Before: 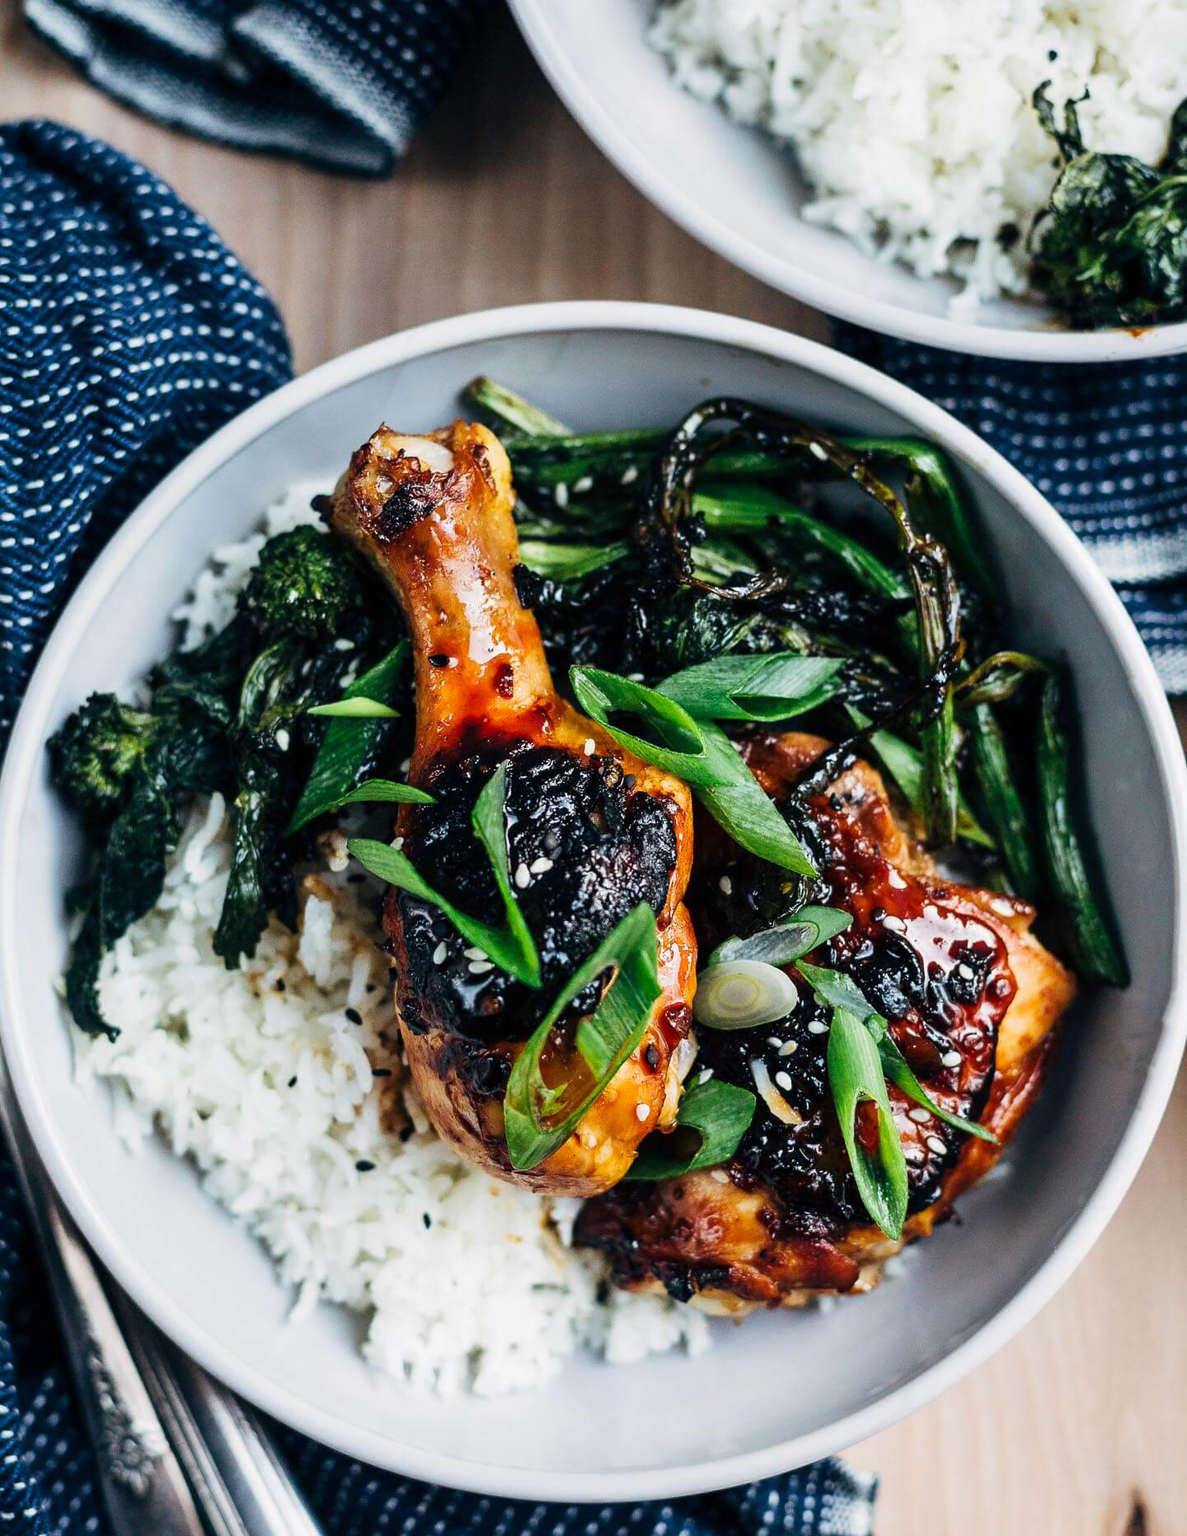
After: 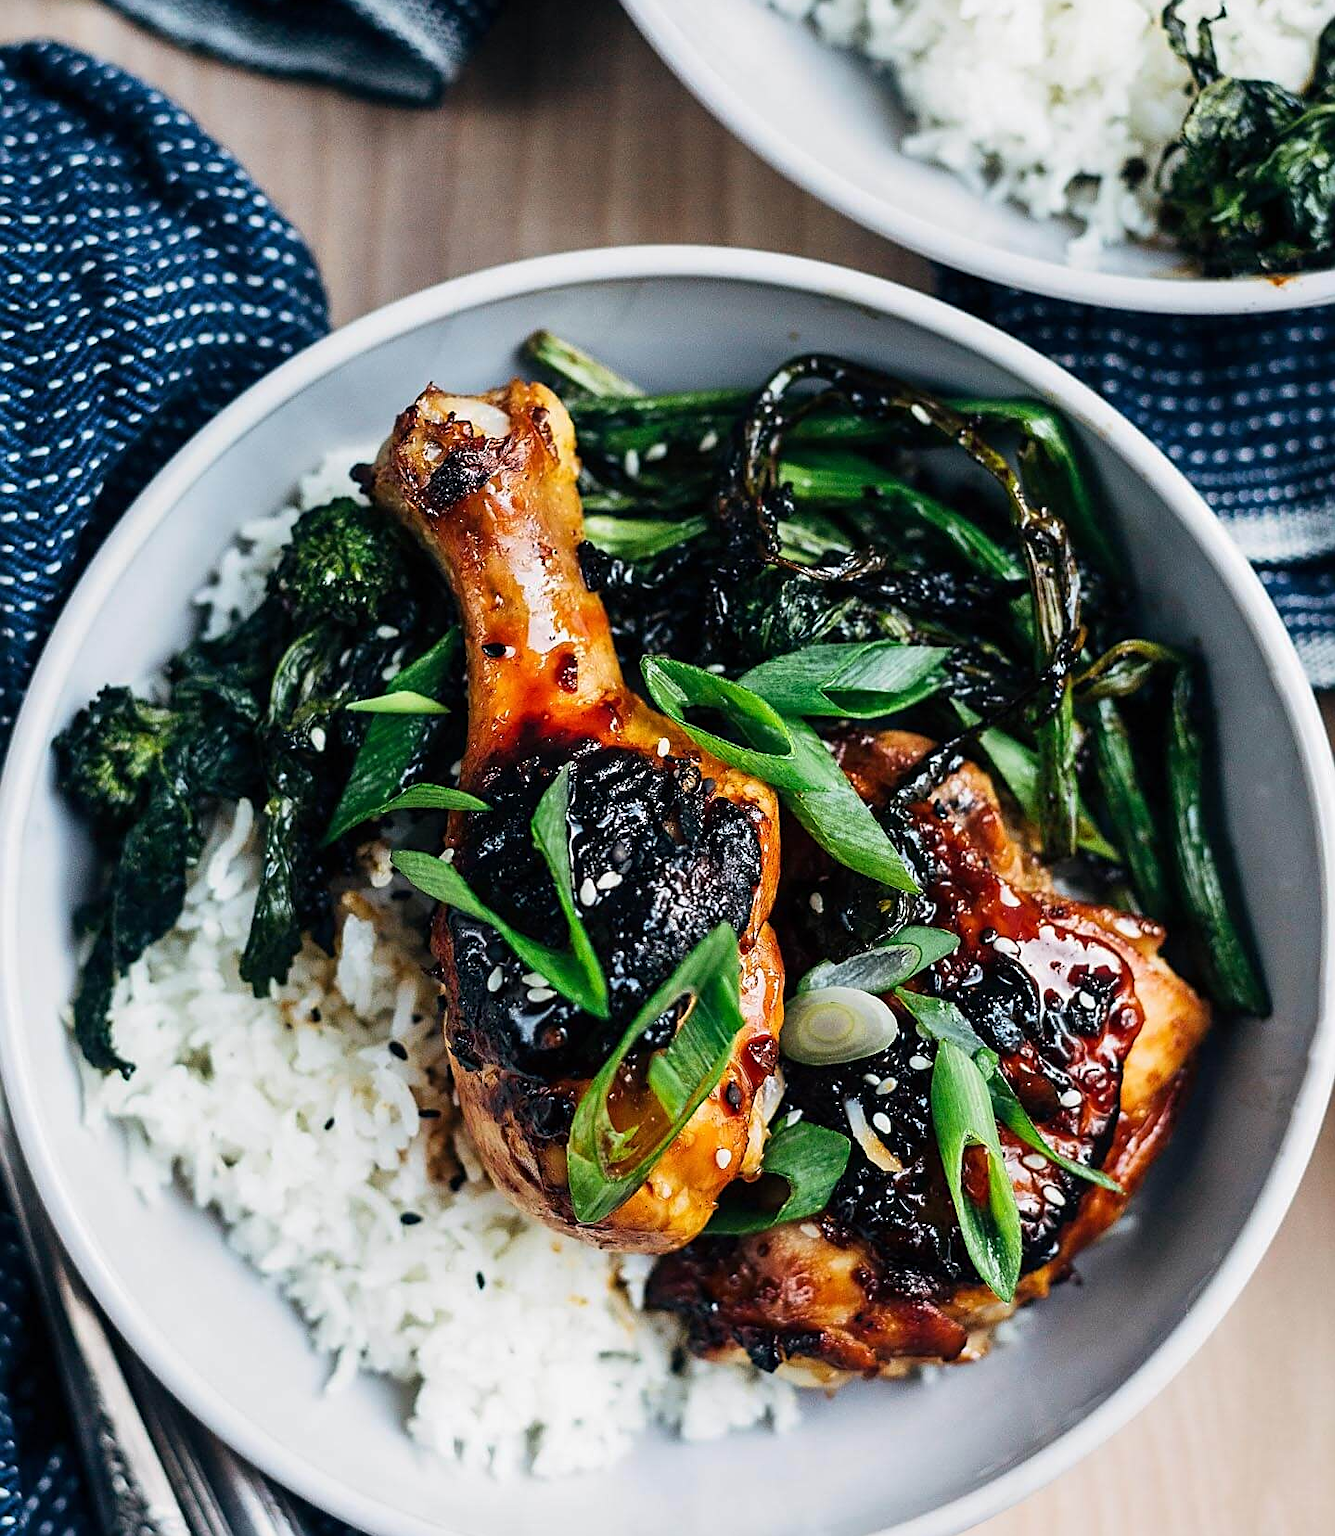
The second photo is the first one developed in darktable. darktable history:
crop and rotate: top 5.46%, bottom 5.666%
sharpen: on, module defaults
